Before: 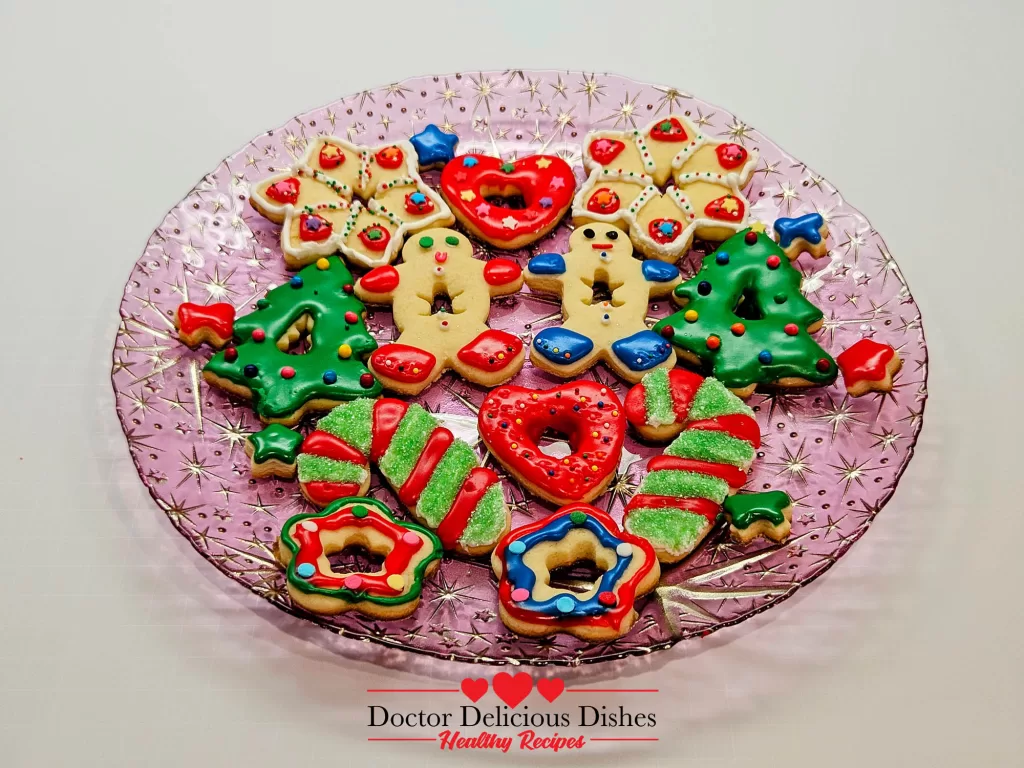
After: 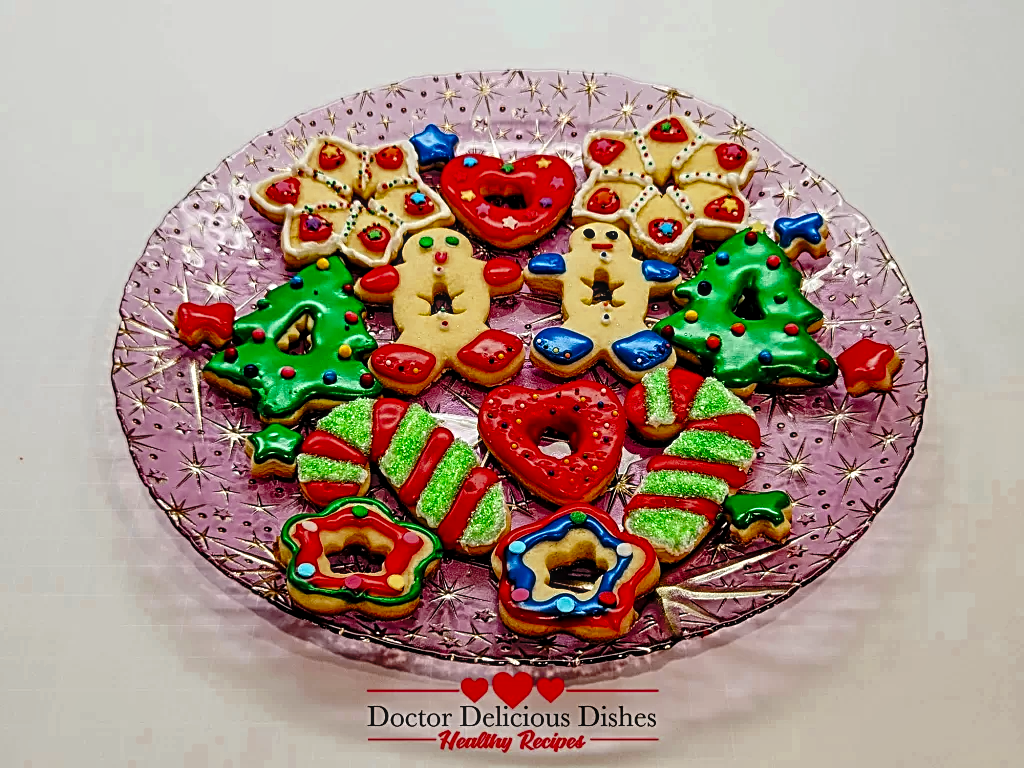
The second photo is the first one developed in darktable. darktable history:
color zones: curves: ch0 [(0.11, 0.396) (0.195, 0.36) (0.25, 0.5) (0.303, 0.412) (0.357, 0.544) (0.75, 0.5) (0.967, 0.328)]; ch1 [(0, 0.468) (0.112, 0.512) (0.202, 0.6) (0.25, 0.5) (0.307, 0.352) (0.357, 0.544) (0.75, 0.5) (0.963, 0.524)]
sharpen: radius 2.543, amount 0.636
local contrast: on, module defaults
base curve: curves: ch0 [(0, 0) (0.073, 0.04) (0.157, 0.139) (0.492, 0.492) (0.758, 0.758) (1, 1)], preserve colors none
